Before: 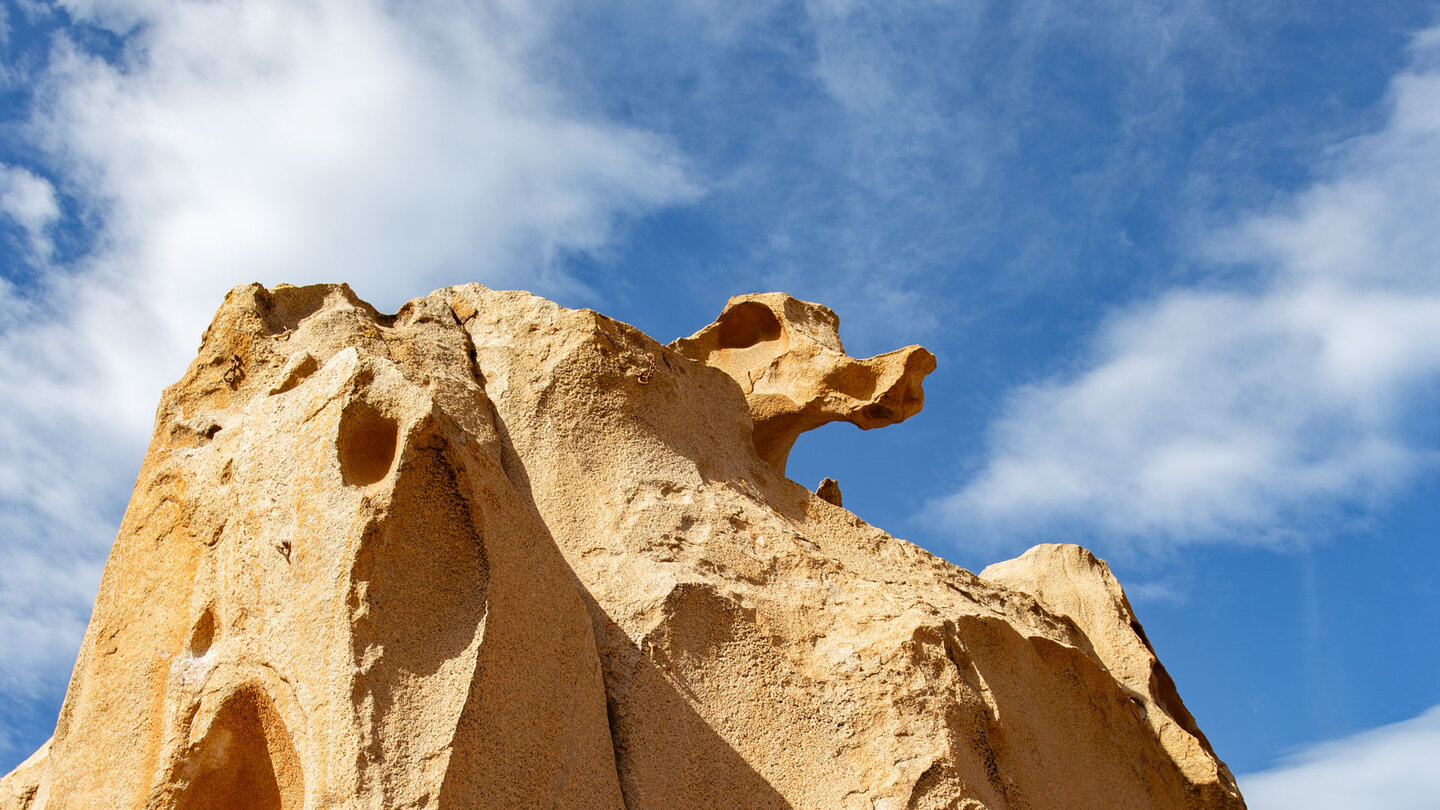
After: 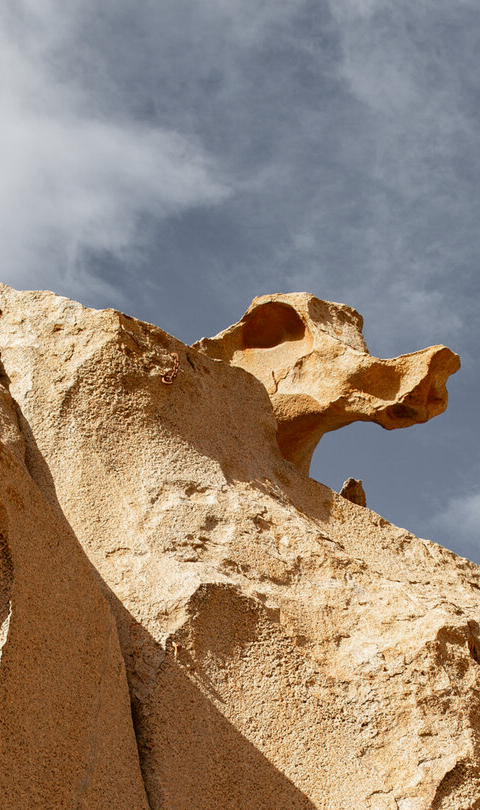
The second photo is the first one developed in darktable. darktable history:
crop: left 33.062%, right 33.542%
color zones: curves: ch1 [(0, 0.638) (0.193, 0.442) (0.286, 0.15) (0.429, 0.14) (0.571, 0.142) (0.714, 0.154) (0.857, 0.175) (1, 0.638)]
tone equalizer: -8 EV 0.04 EV, edges refinement/feathering 500, mask exposure compensation -1.57 EV, preserve details guided filter
